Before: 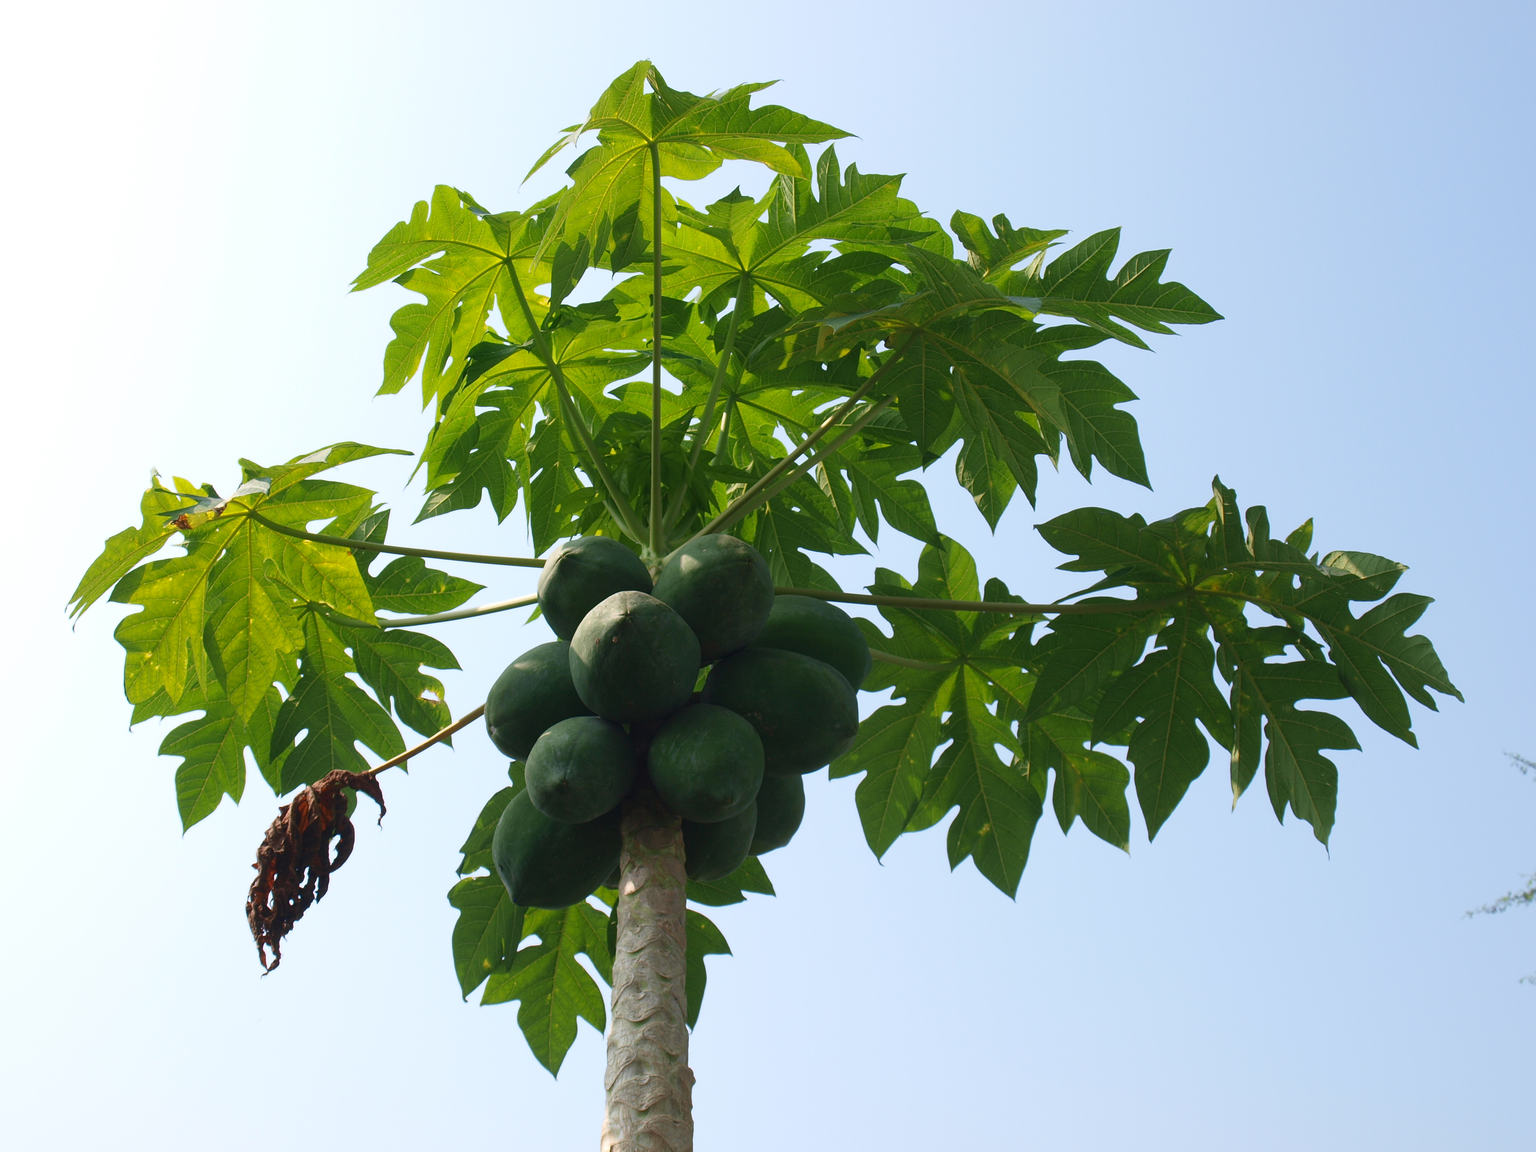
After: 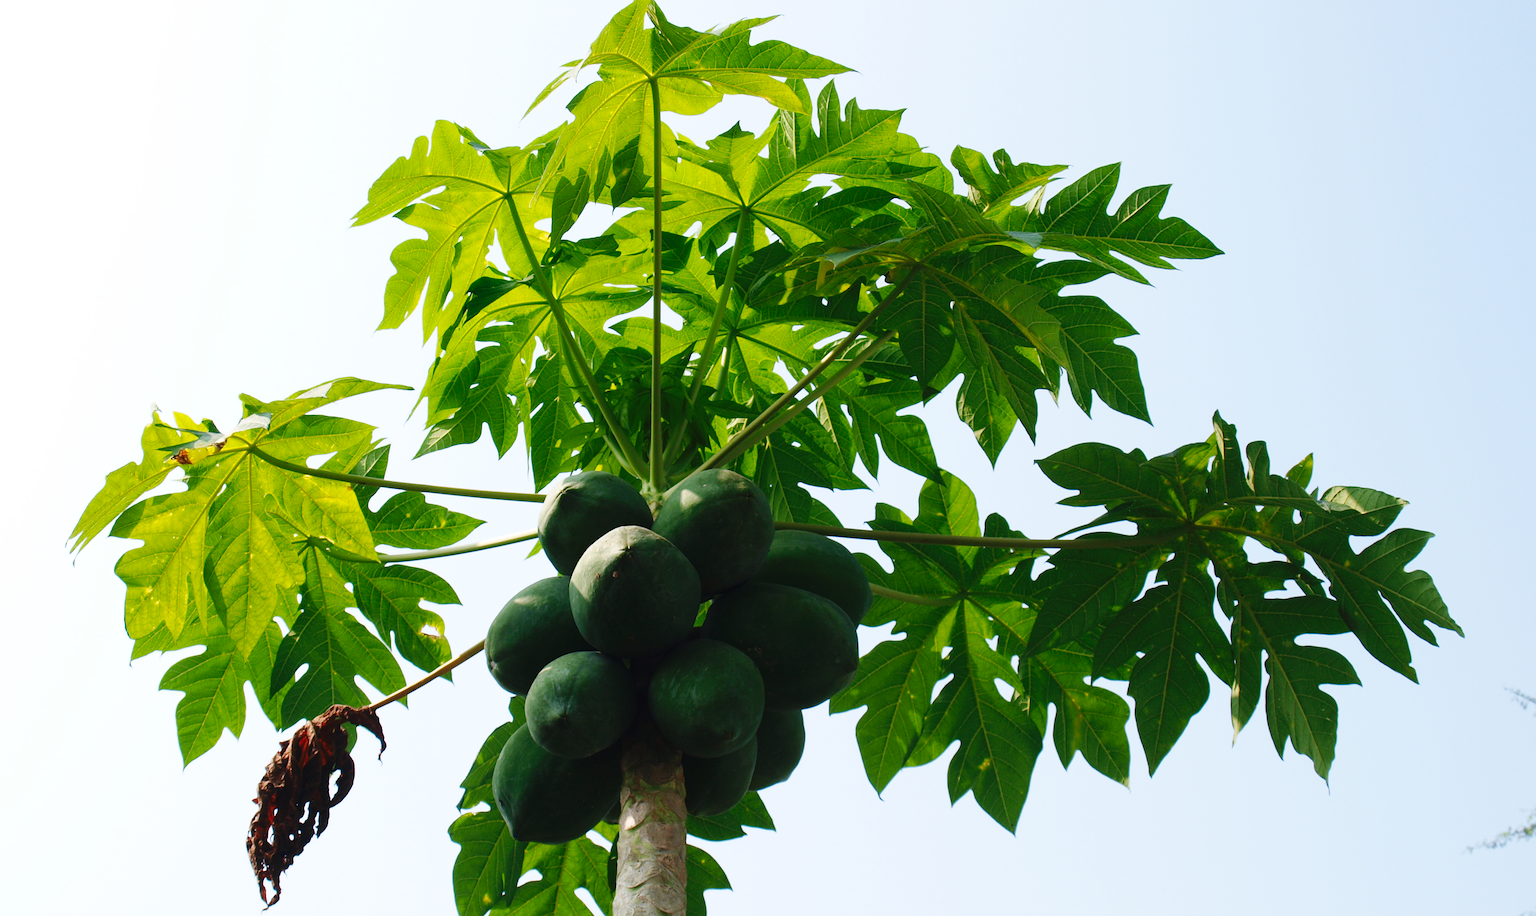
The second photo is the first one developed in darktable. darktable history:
base curve: curves: ch0 [(0, 0) (0.036, 0.025) (0.121, 0.166) (0.206, 0.329) (0.605, 0.79) (1, 1)], preserve colors none
crop and rotate: top 5.668%, bottom 14.751%
